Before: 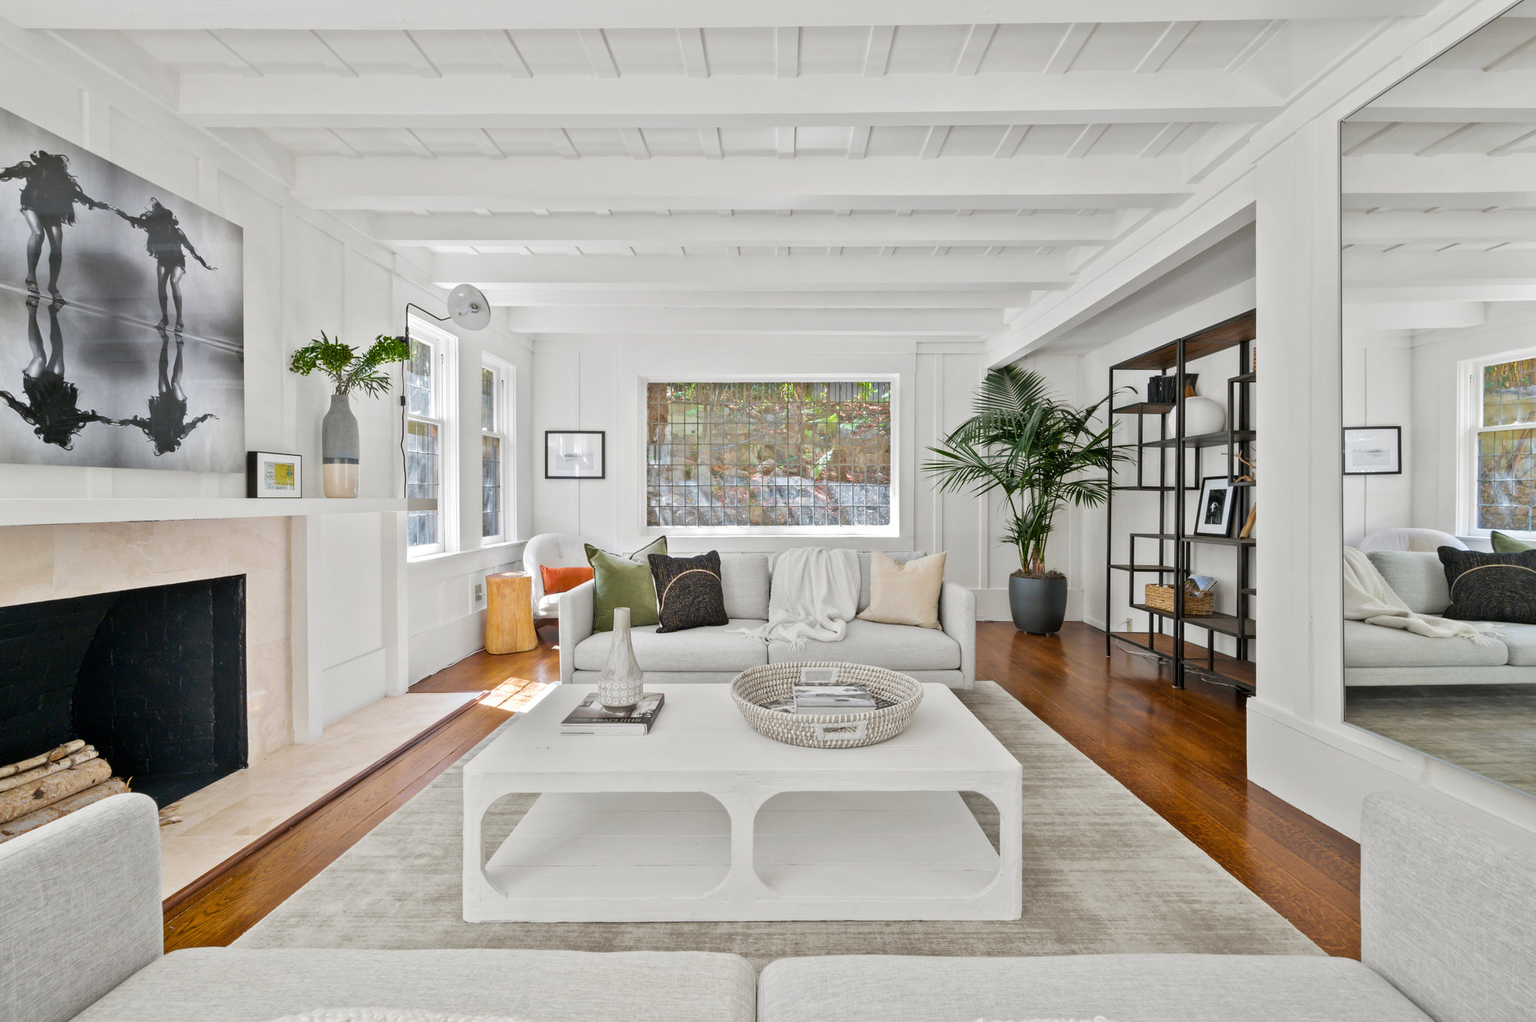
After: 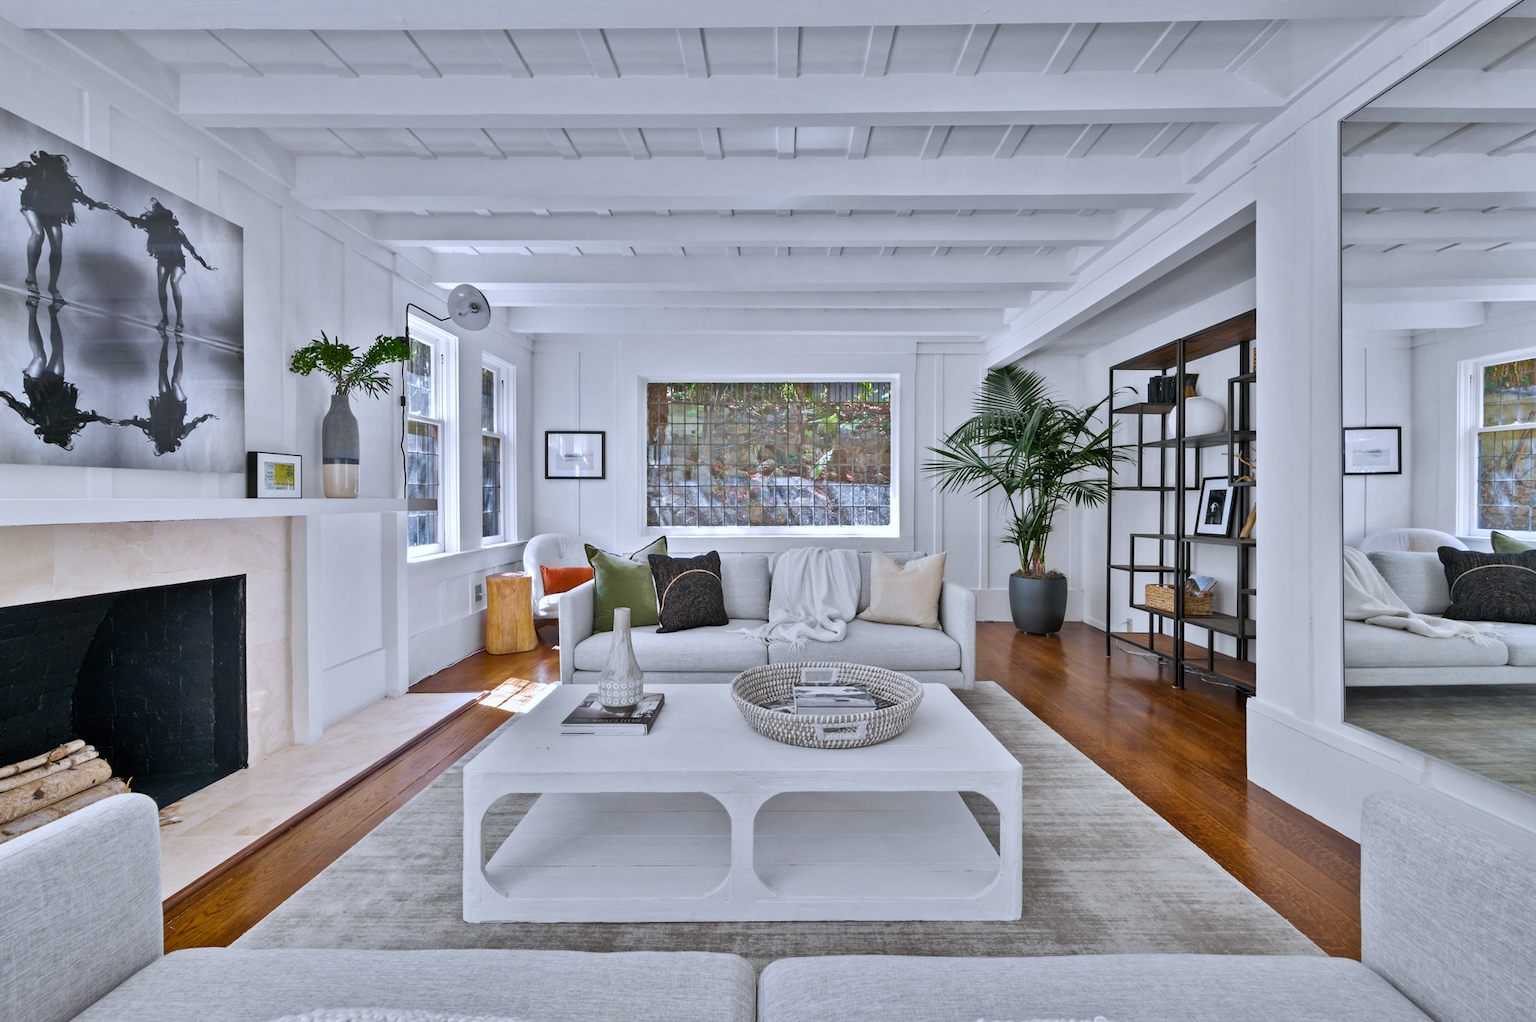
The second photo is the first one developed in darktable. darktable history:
shadows and highlights: shadows 60, highlights -60.23, soften with gaussian
color calibration: illuminant as shot in camera, x 0.366, y 0.378, temperature 4425.7 K, saturation algorithm version 1 (2020)
